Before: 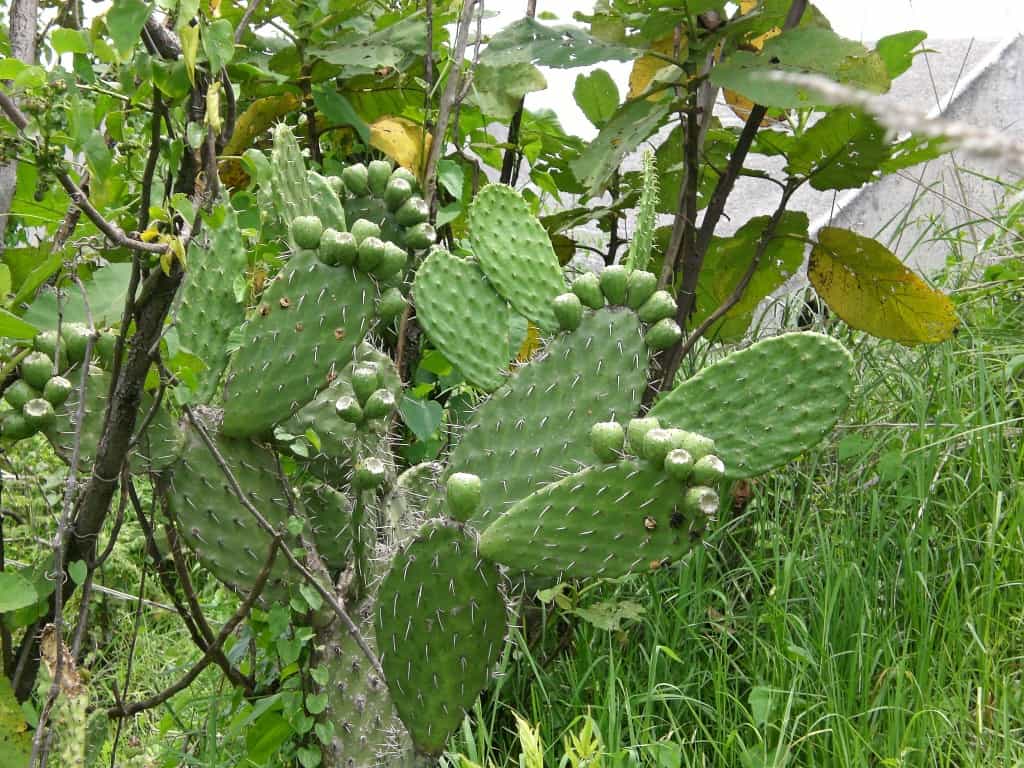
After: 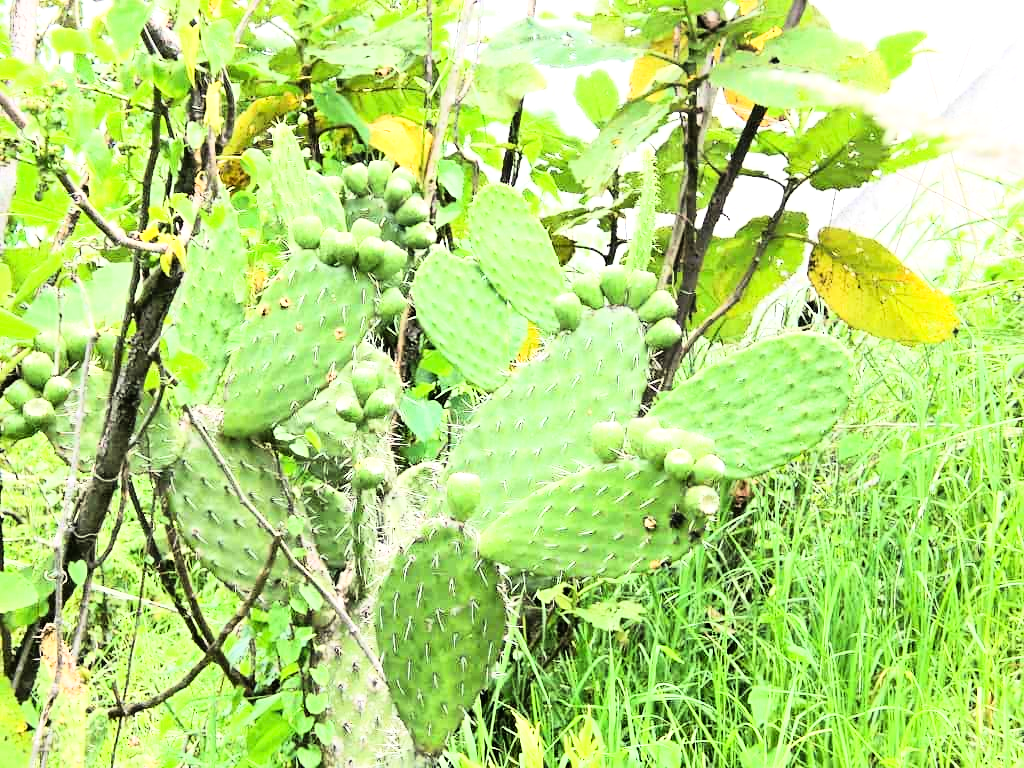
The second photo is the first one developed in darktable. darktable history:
exposure: black level correction 0, exposure 0.9 EV, compensate highlight preservation false
rgb curve: curves: ch0 [(0, 0) (0.21, 0.15) (0.24, 0.21) (0.5, 0.75) (0.75, 0.96) (0.89, 0.99) (1, 1)]; ch1 [(0, 0.02) (0.21, 0.13) (0.25, 0.2) (0.5, 0.67) (0.75, 0.9) (0.89, 0.97) (1, 1)]; ch2 [(0, 0.02) (0.21, 0.13) (0.25, 0.2) (0.5, 0.67) (0.75, 0.9) (0.89, 0.97) (1, 1)], compensate middle gray true
